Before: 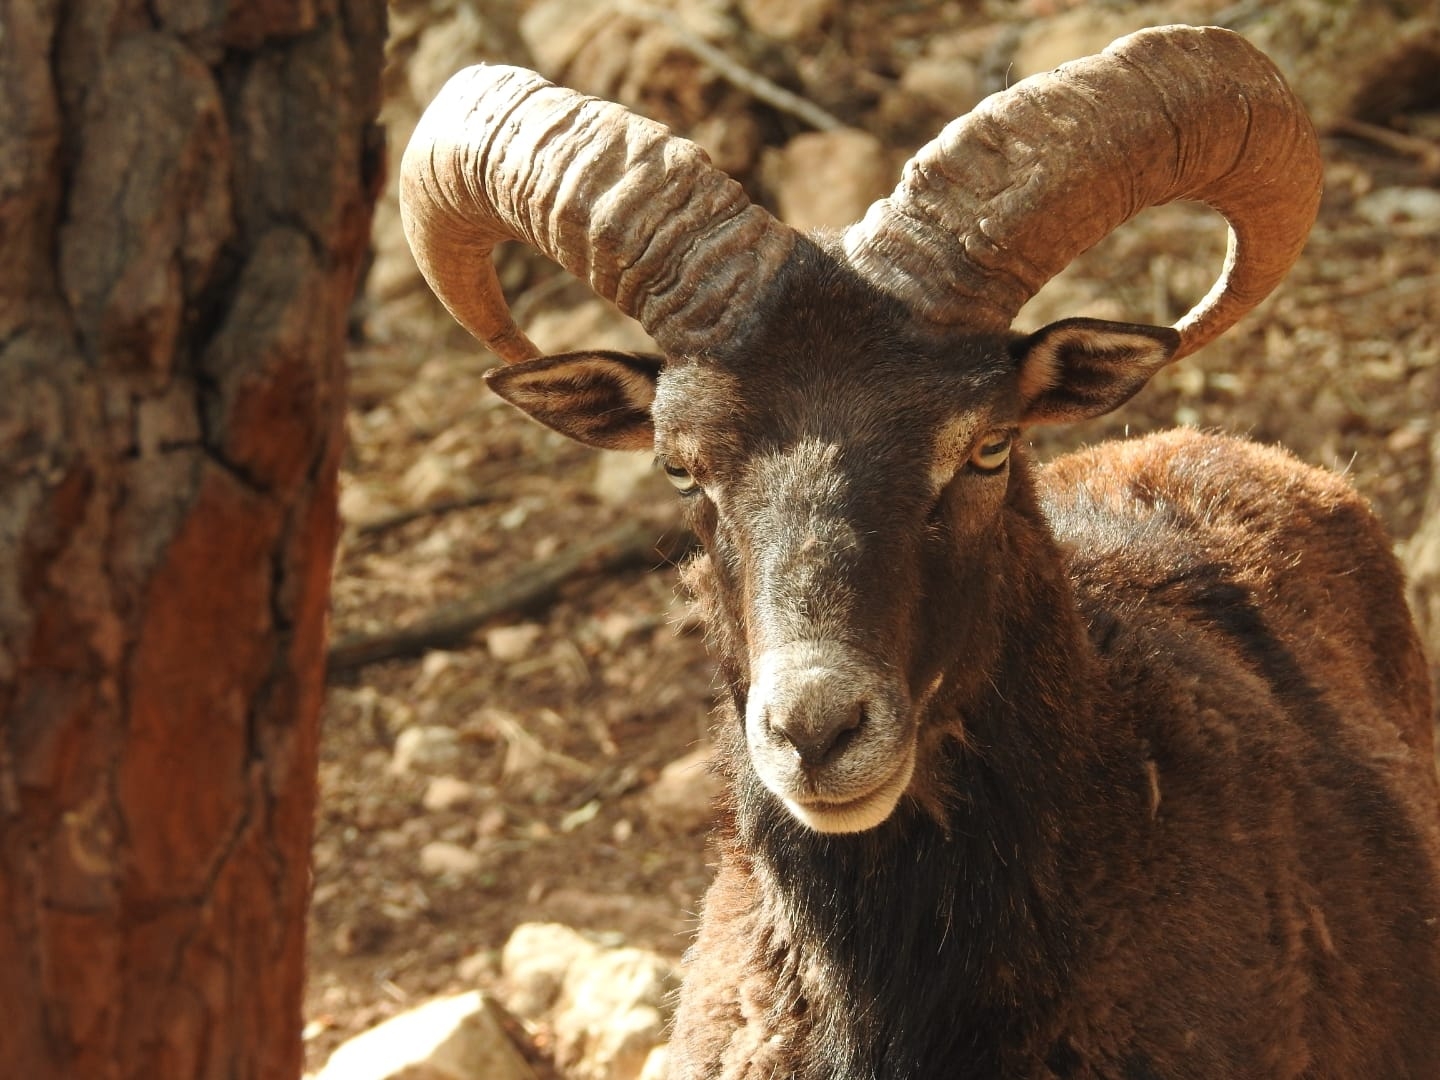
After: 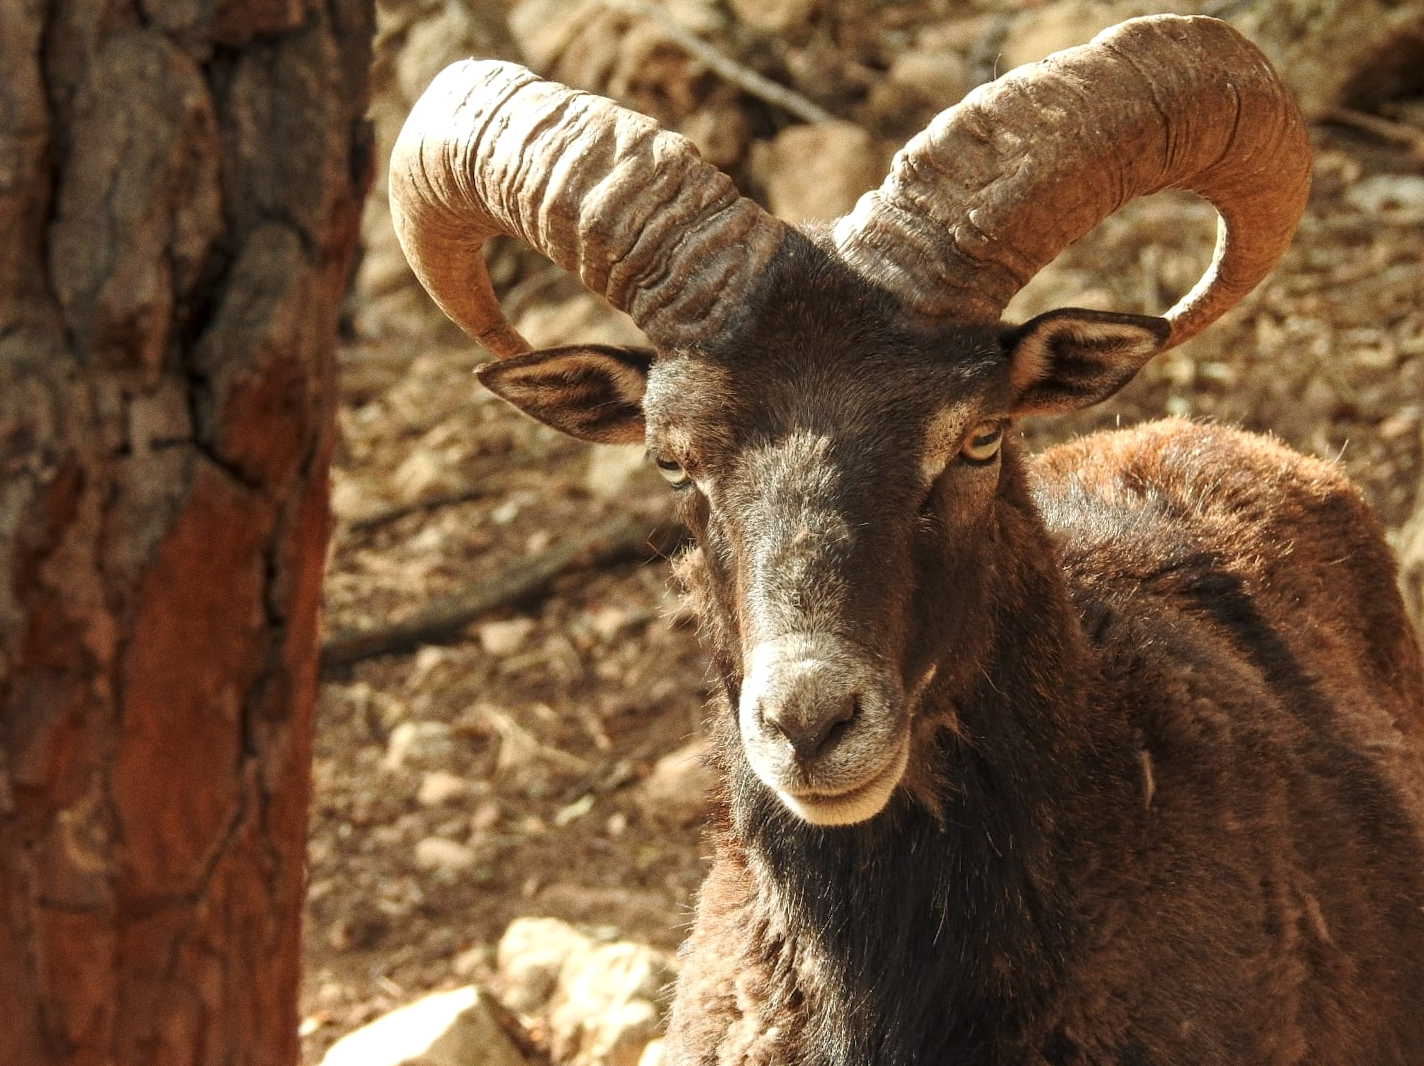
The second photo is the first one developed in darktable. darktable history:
grain: coarseness 0.09 ISO
local contrast: on, module defaults
rotate and perspective: rotation -0.45°, automatic cropping original format, crop left 0.008, crop right 0.992, crop top 0.012, crop bottom 0.988
